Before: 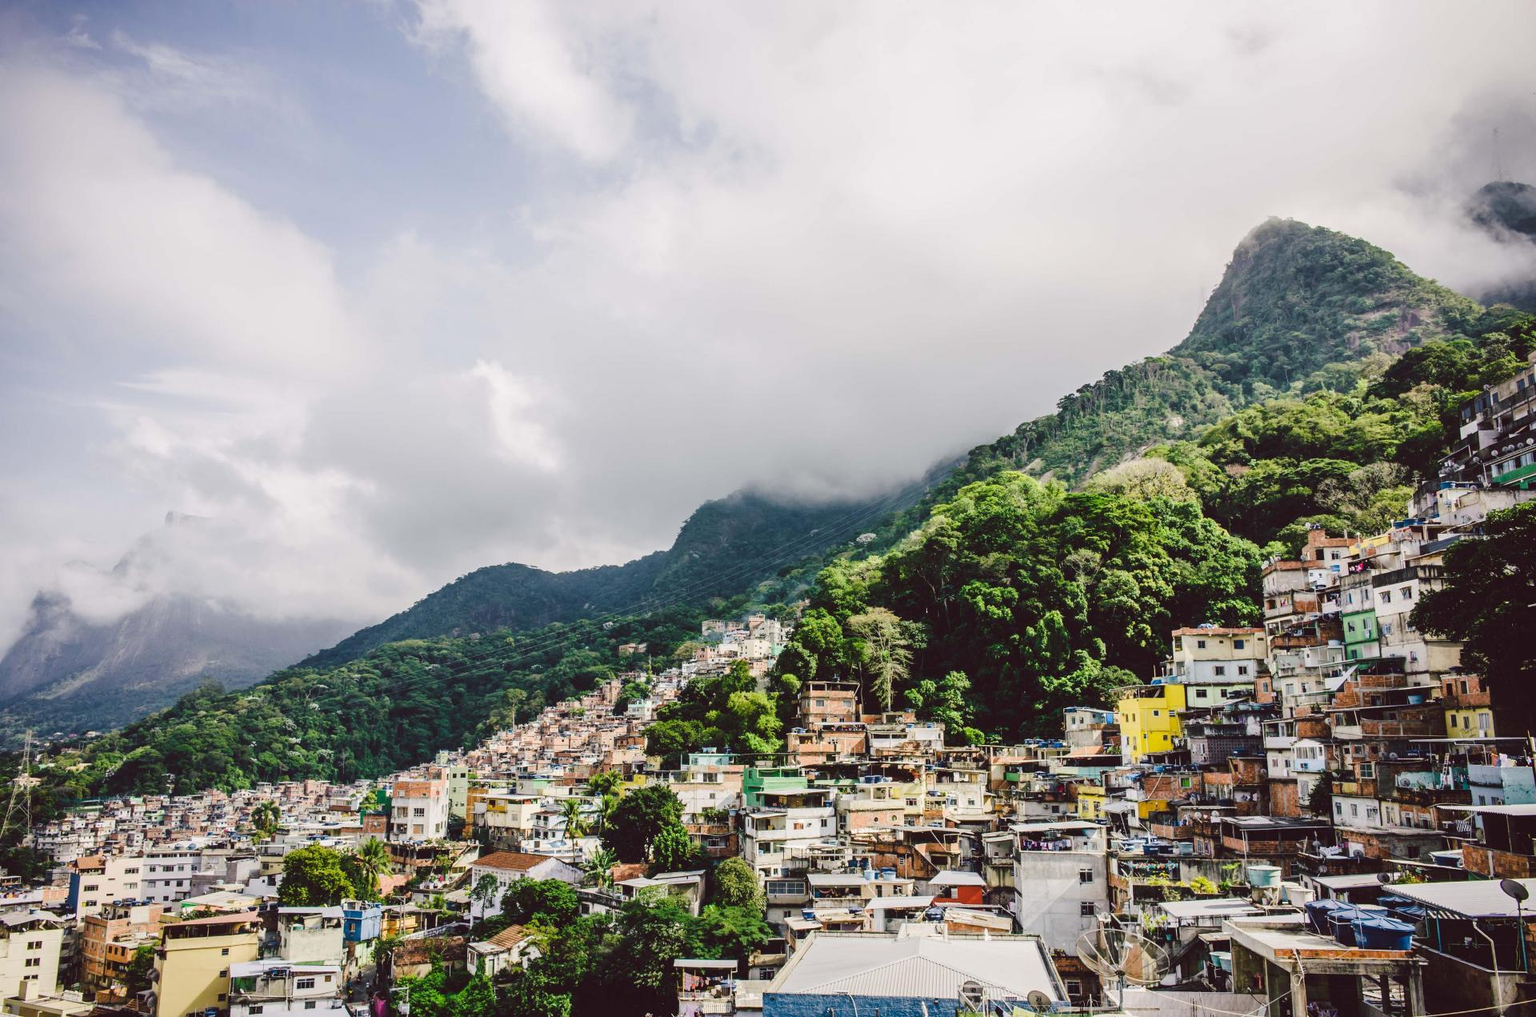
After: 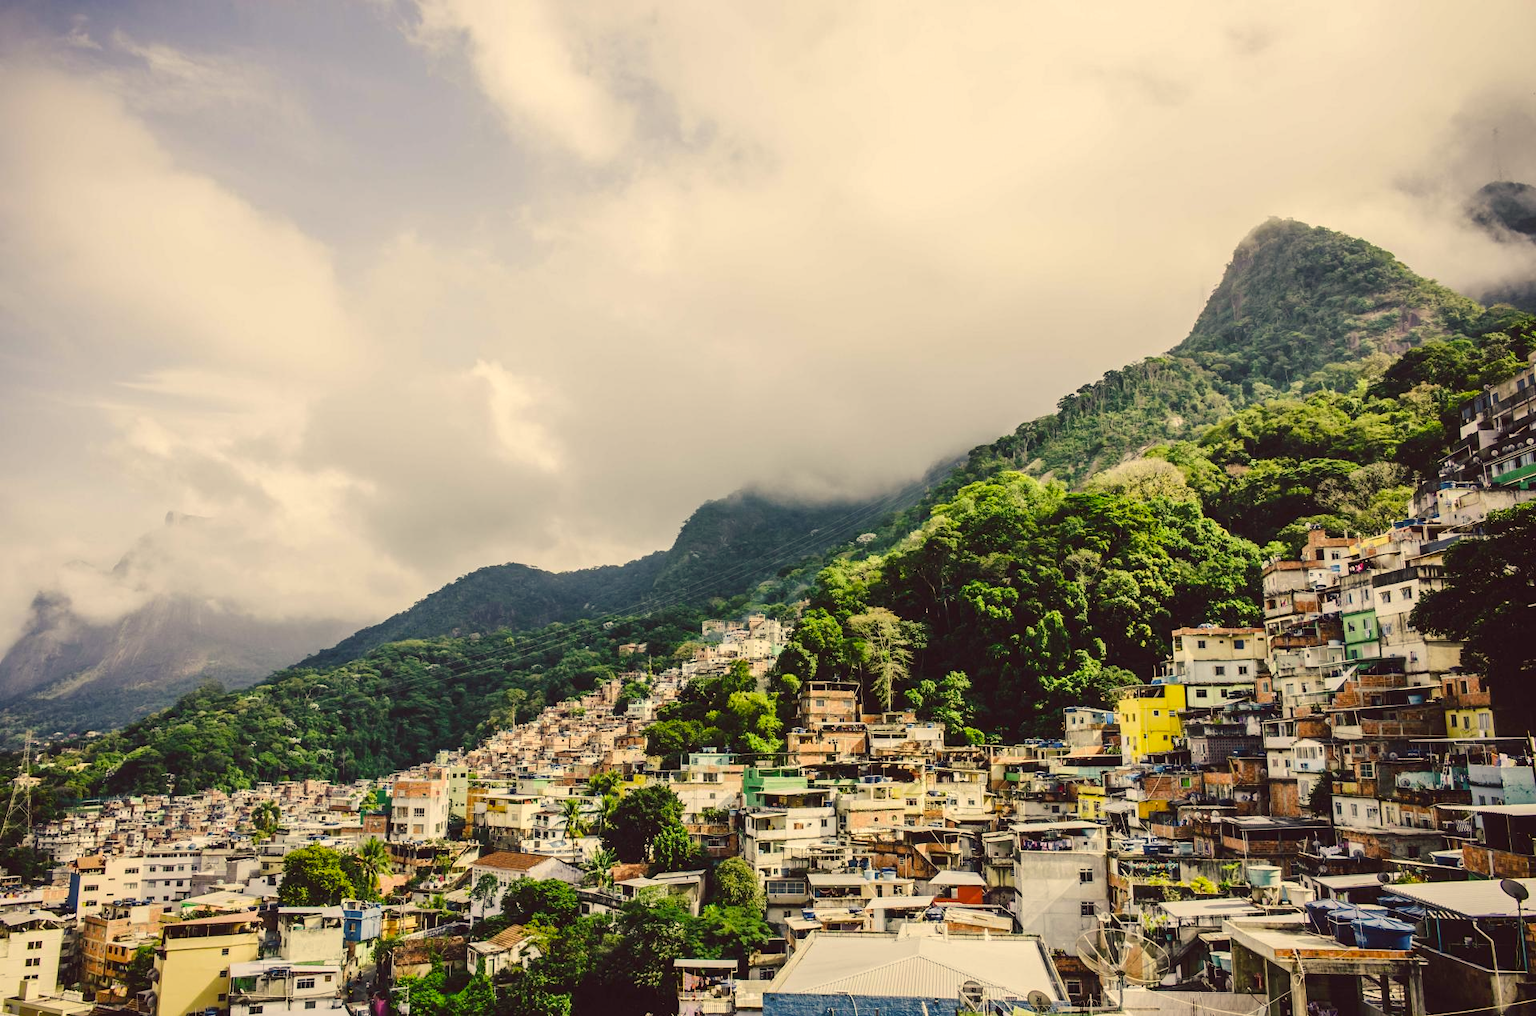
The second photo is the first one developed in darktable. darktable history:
color correction: highlights a* 2.72, highlights b* 22.8
